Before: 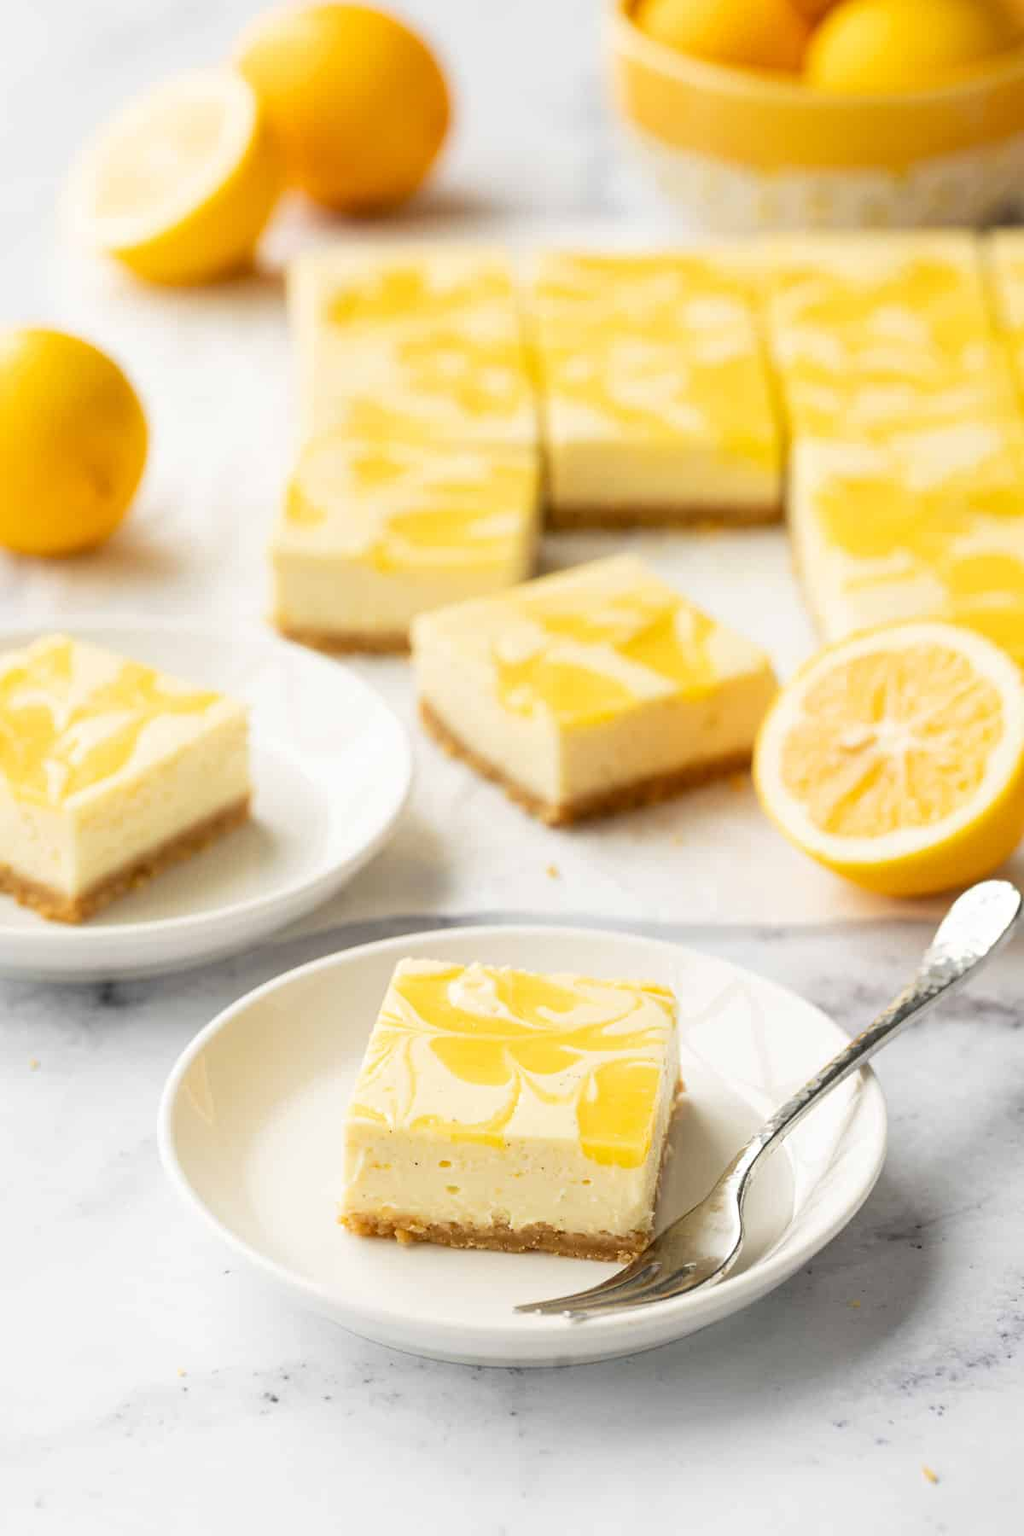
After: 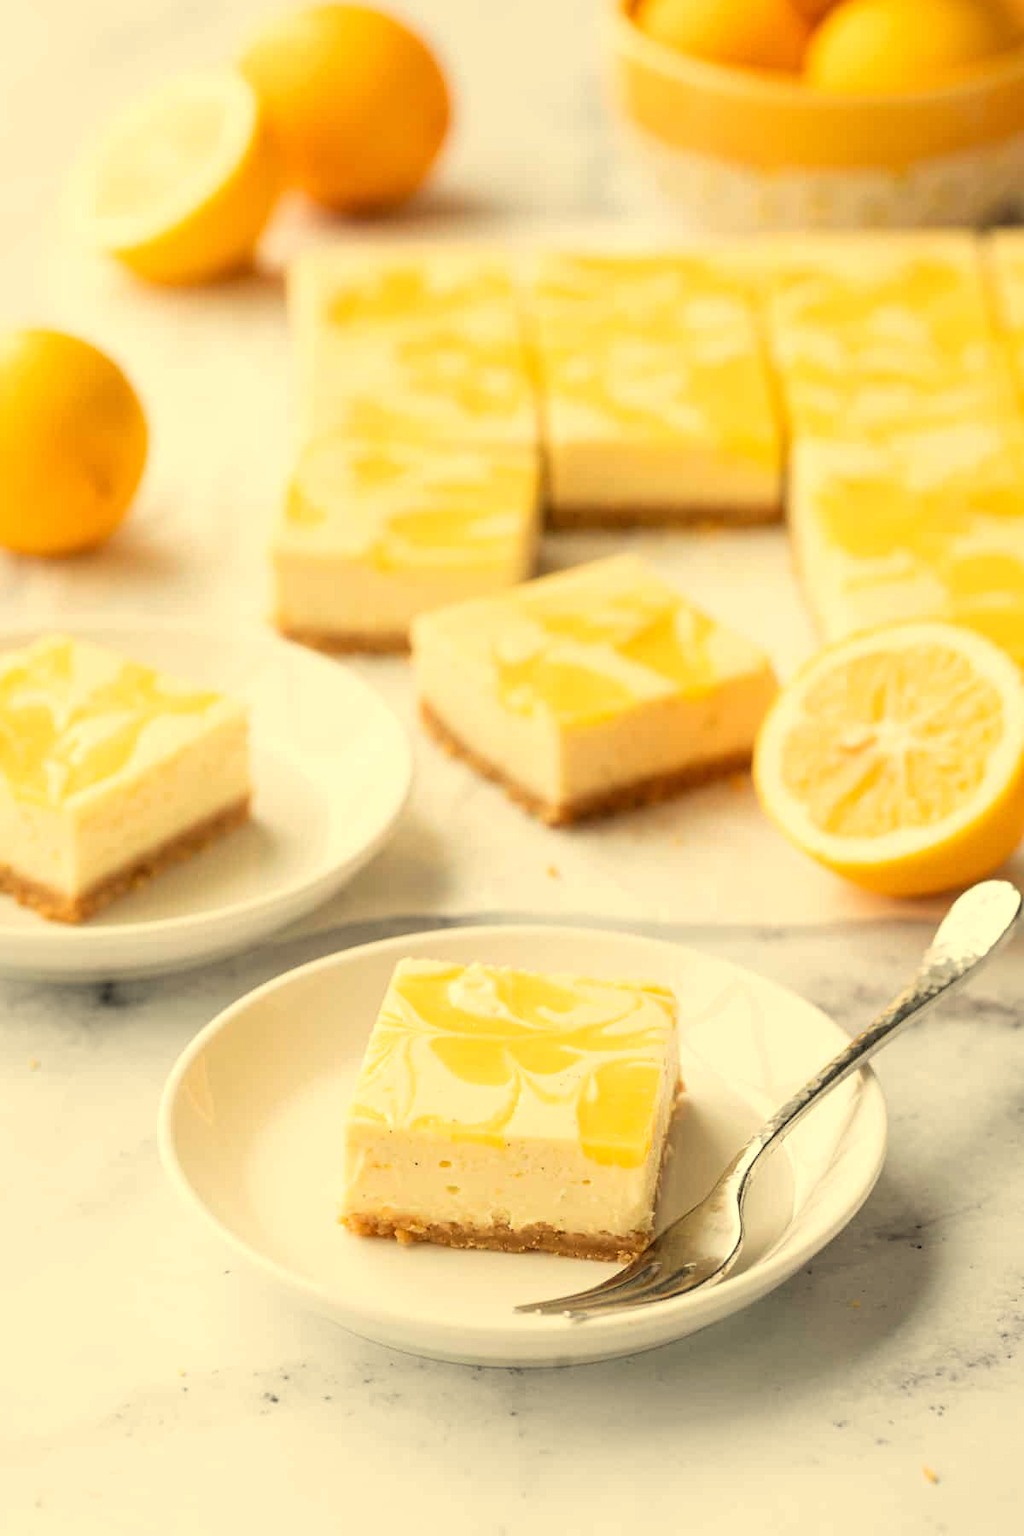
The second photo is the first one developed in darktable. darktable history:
tone equalizer: on, module defaults
white balance: red 1.08, blue 0.791
rgb curve: curves: ch0 [(0, 0) (0.136, 0.078) (0.262, 0.245) (0.414, 0.42) (1, 1)], compensate middle gray true, preserve colors basic power
